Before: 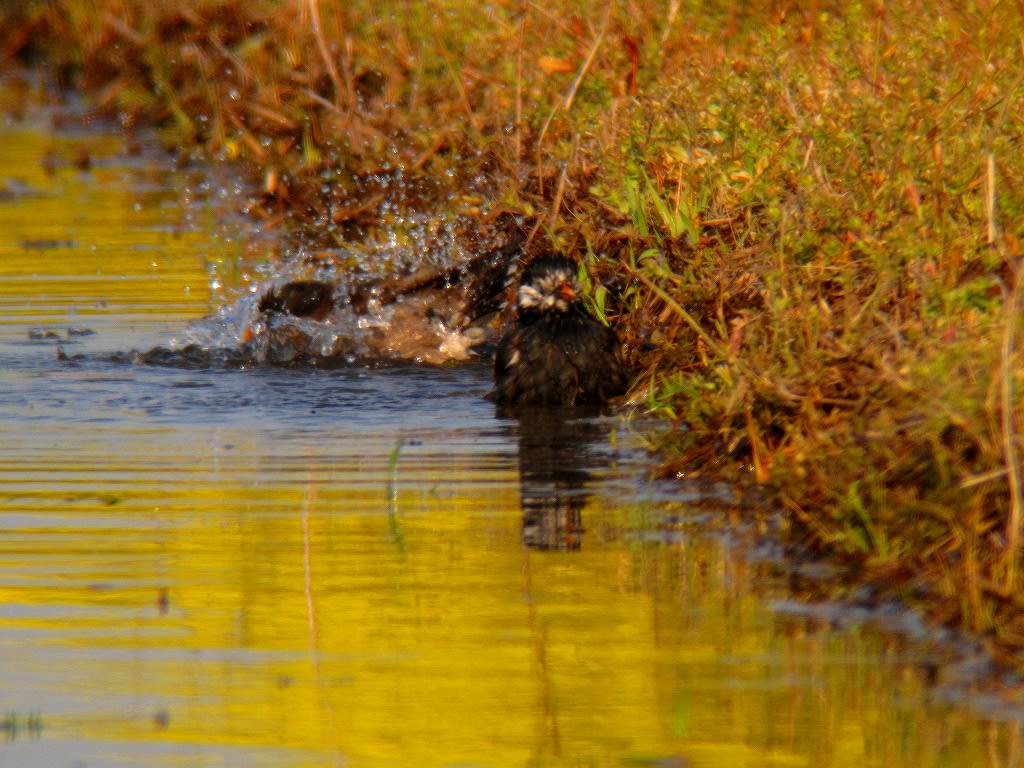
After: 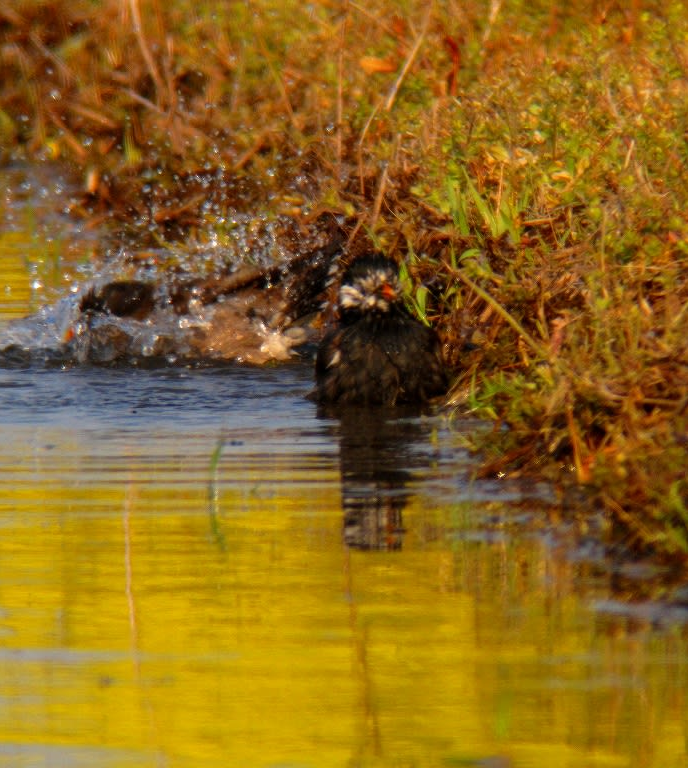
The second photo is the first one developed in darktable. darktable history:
crop and rotate: left 17.538%, right 15.207%
